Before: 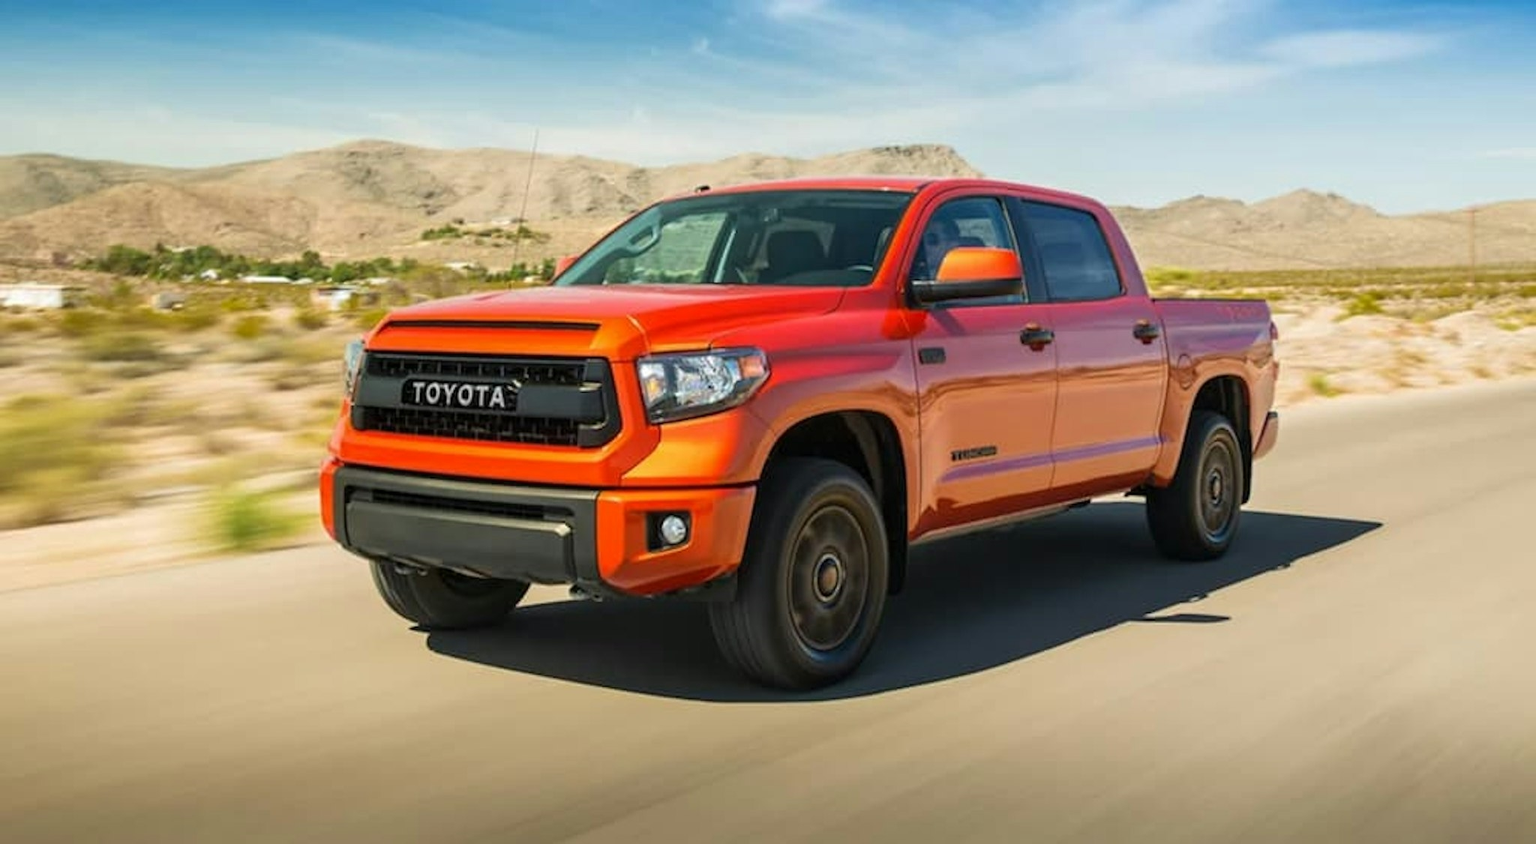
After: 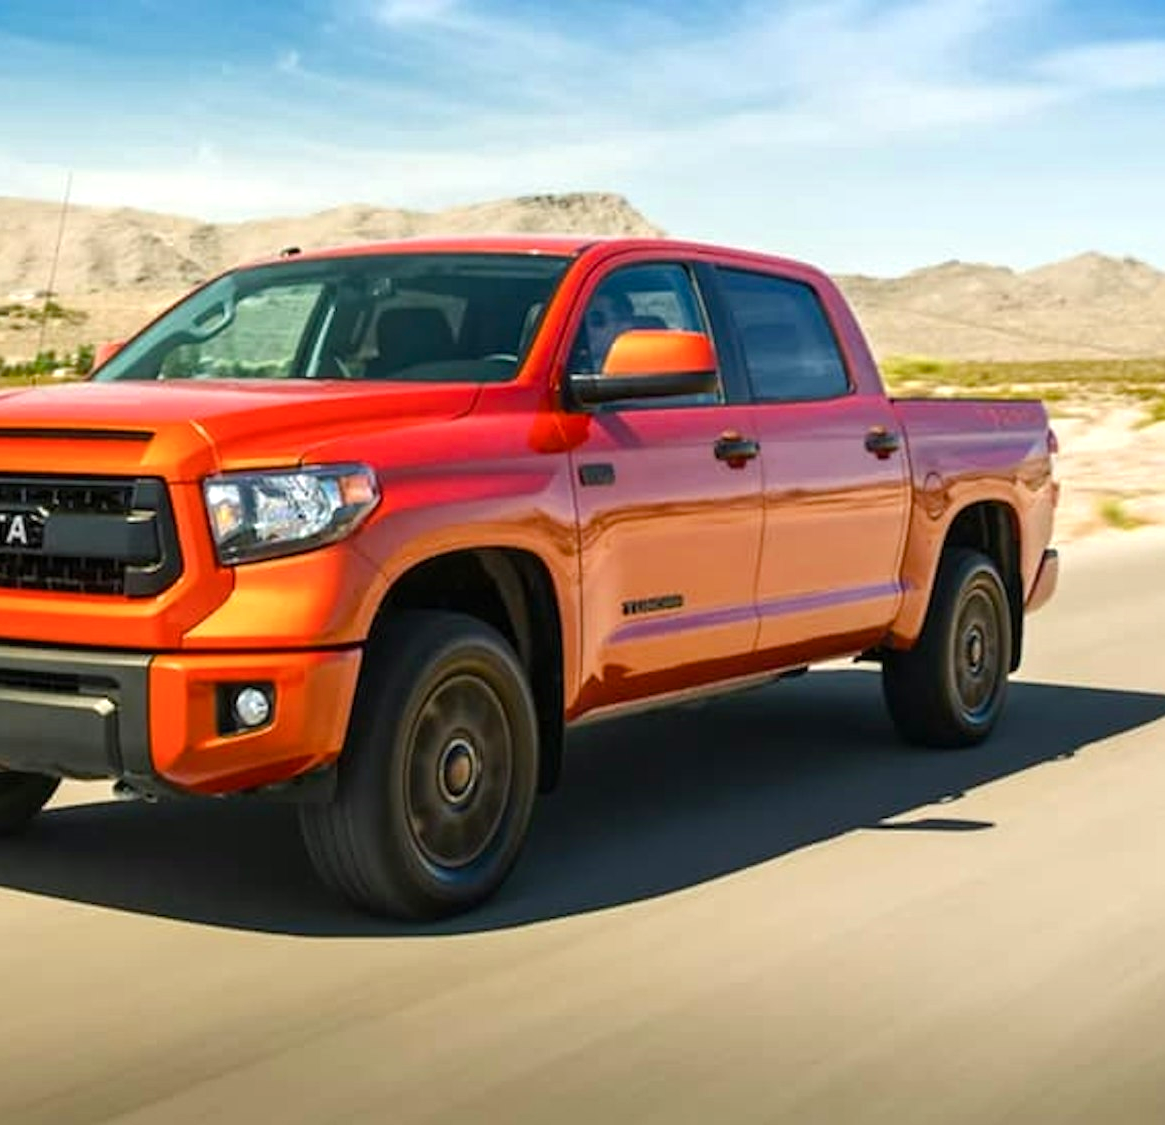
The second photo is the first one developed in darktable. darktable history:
crop: left 31.576%, top 0.019%, right 11.499%
color balance rgb: shadows lift › hue 86.39°, power › hue 72.73°, perceptual saturation grading › global saturation 0.773%, perceptual saturation grading › highlights -14.83%, perceptual saturation grading › shadows 24.467%, perceptual brilliance grading › highlights 9.936%, perceptual brilliance grading › mid-tones 5.291%, global vibrance 9.852%
